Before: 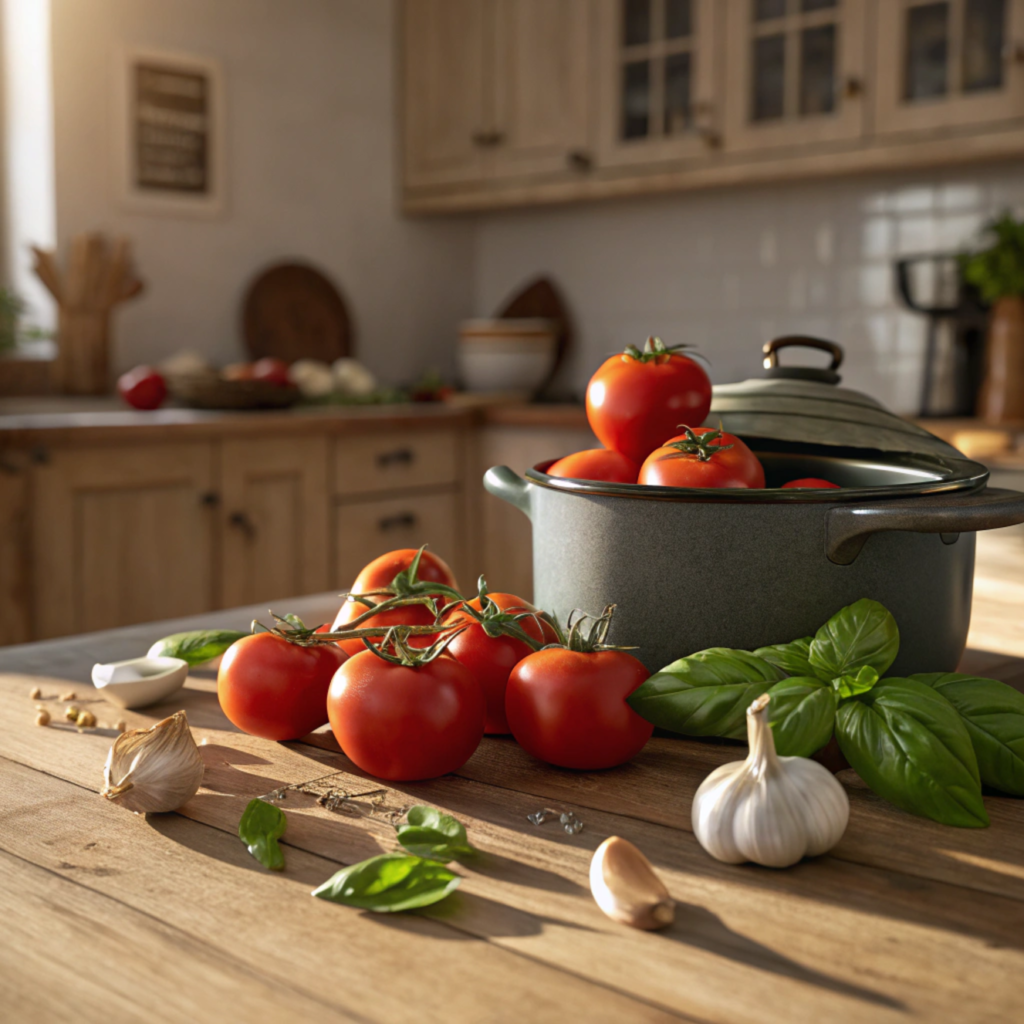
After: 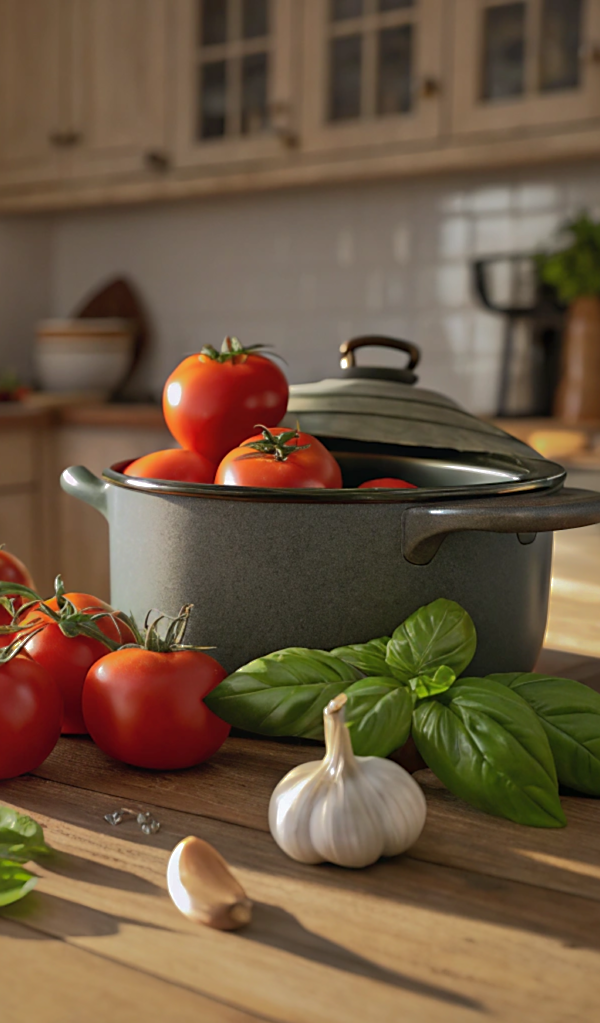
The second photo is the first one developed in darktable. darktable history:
crop: left 41.402%
sharpen: radius 1.864, amount 0.398, threshold 1.271
shadows and highlights: shadows 38.43, highlights -74.54
